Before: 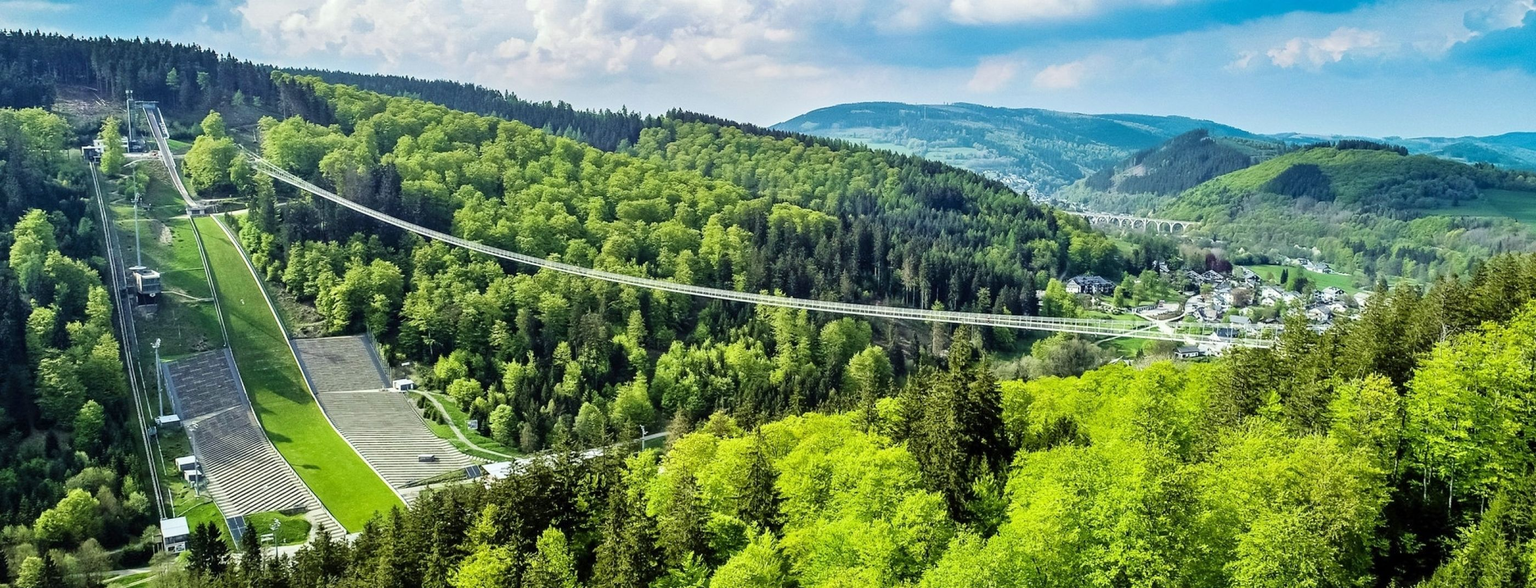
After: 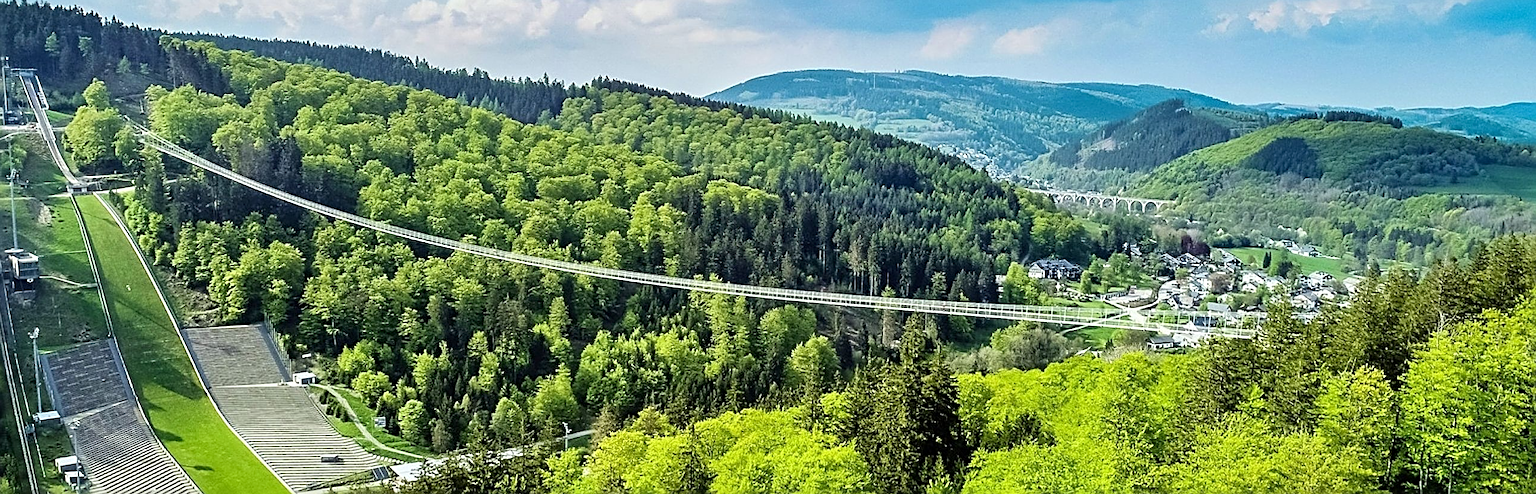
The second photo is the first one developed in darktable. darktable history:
sharpen: radius 2.817, amount 0.715
crop: left 8.155%, top 6.611%, bottom 15.385%
